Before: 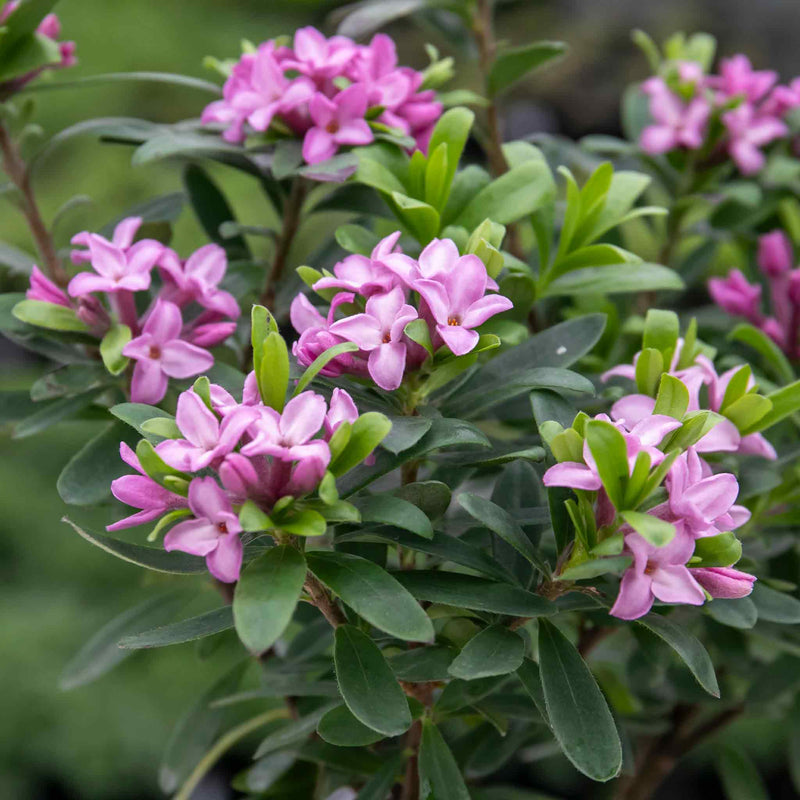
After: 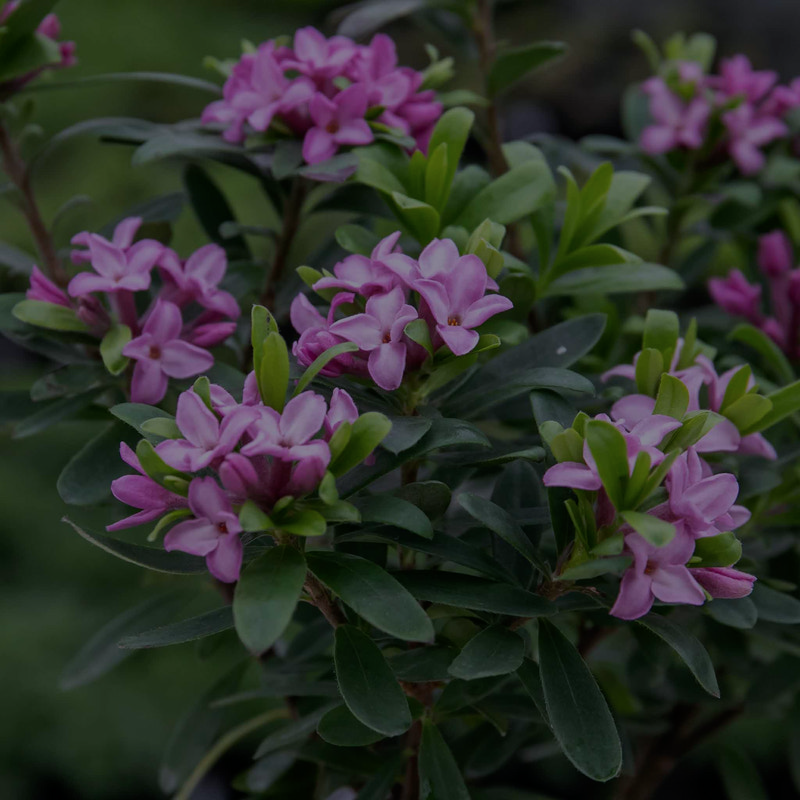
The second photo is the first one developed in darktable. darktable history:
color calibration: illuminant as shot in camera, x 0.358, y 0.373, temperature 4628.91 K
exposure: exposure -1.986 EV, compensate highlight preservation false
